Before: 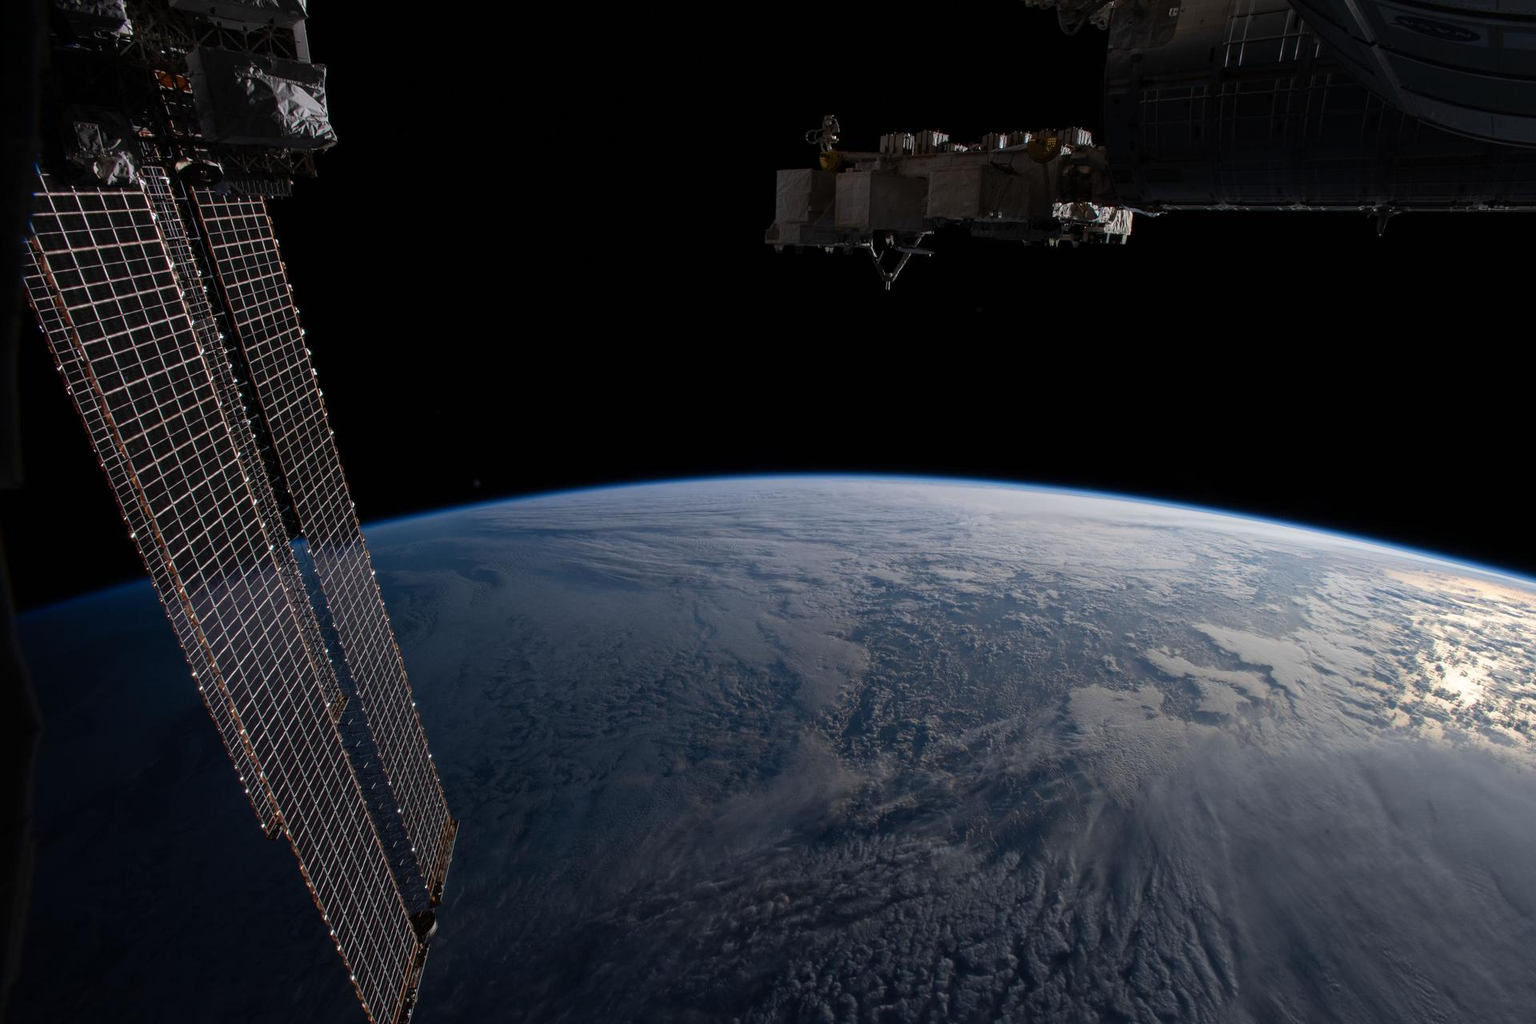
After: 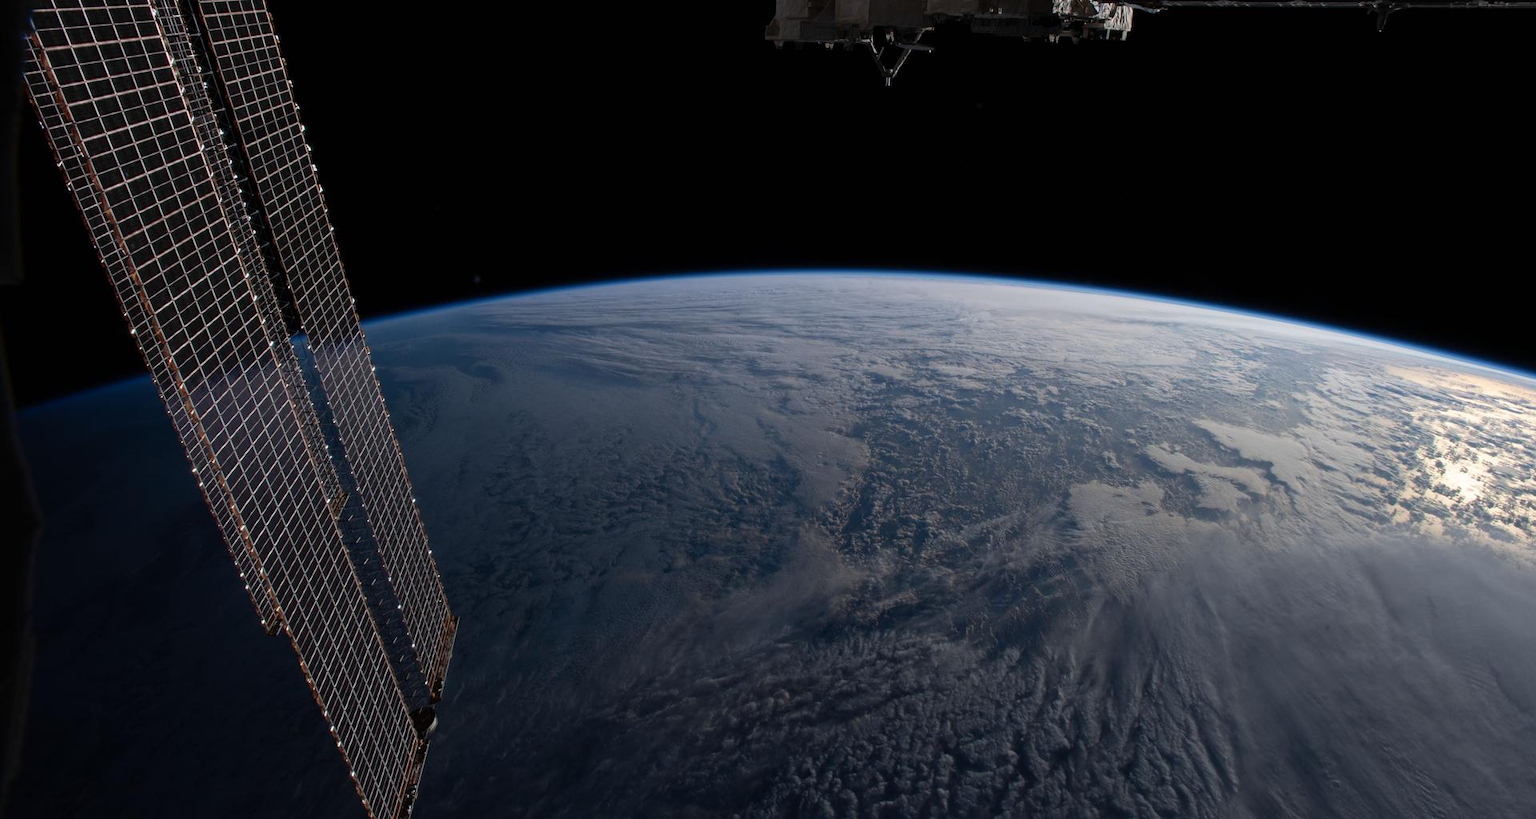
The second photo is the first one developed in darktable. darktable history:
crop and rotate: top 19.998%
white balance: emerald 1
